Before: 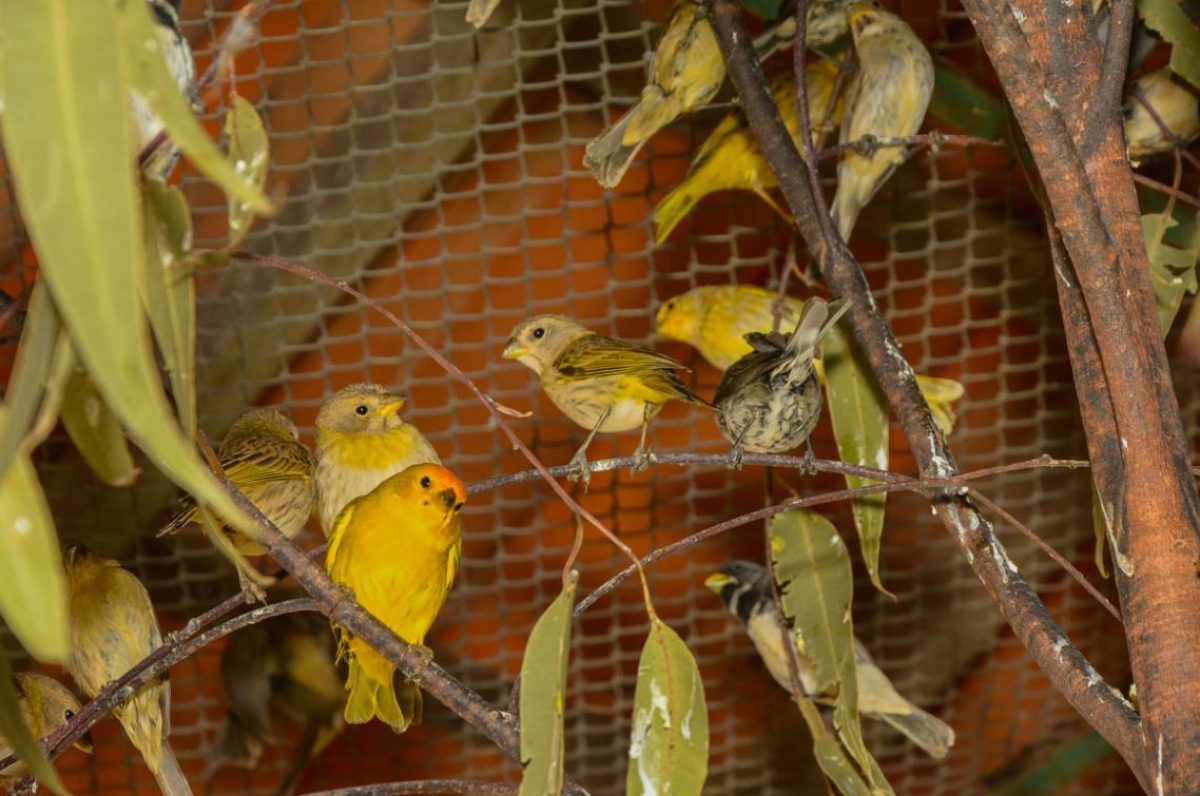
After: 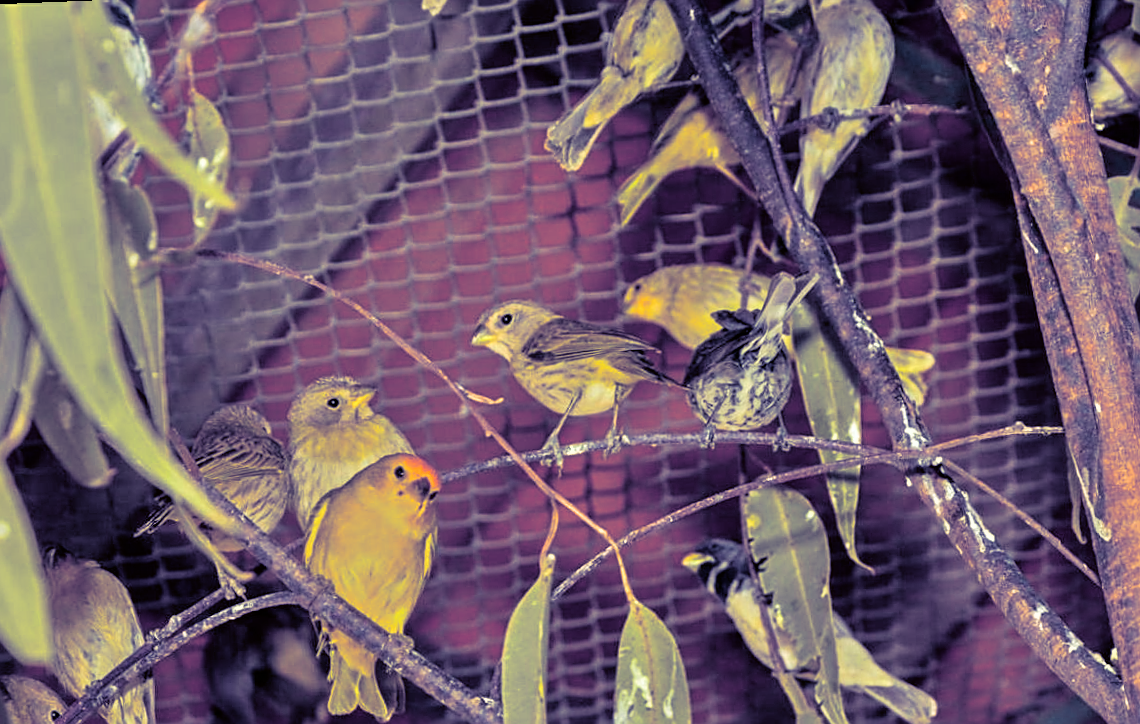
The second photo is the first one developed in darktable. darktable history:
tone equalizer: -7 EV 0.15 EV, -6 EV 0.6 EV, -5 EV 1.15 EV, -4 EV 1.33 EV, -3 EV 1.15 EV, -2 EV 0.6 EV, -1 EV 0.15 EV, mask exposure compensation -0.5 EV
color calibration: illuminant Planckian (black body), adaptation linear Bradford (ICC v4), x 0.361, y 0.366, temperature 4511.61 K, saturation algorithm version 1 (2020)
rotate and perspective: rotation -2.12°, lens shift (vertical) 0.009, lens shift (horizontal) -0.008, automatic cropping original format, crop left 0.036, crop right 0.964, crop top 0.05, crop bottom 0.959
color correction: saturation 0.98
crop and rotate: top 0%, bottom 5.097%
fill light: exposure -2 EV, width 8.6
split-toning: shadows › hue 242.67°, shadows › saturation 0.733, highlights › hue 45.33°, highlights › saturation 0.667, balance -53.304, compress 21.15%
sharpen: on, module defaults
